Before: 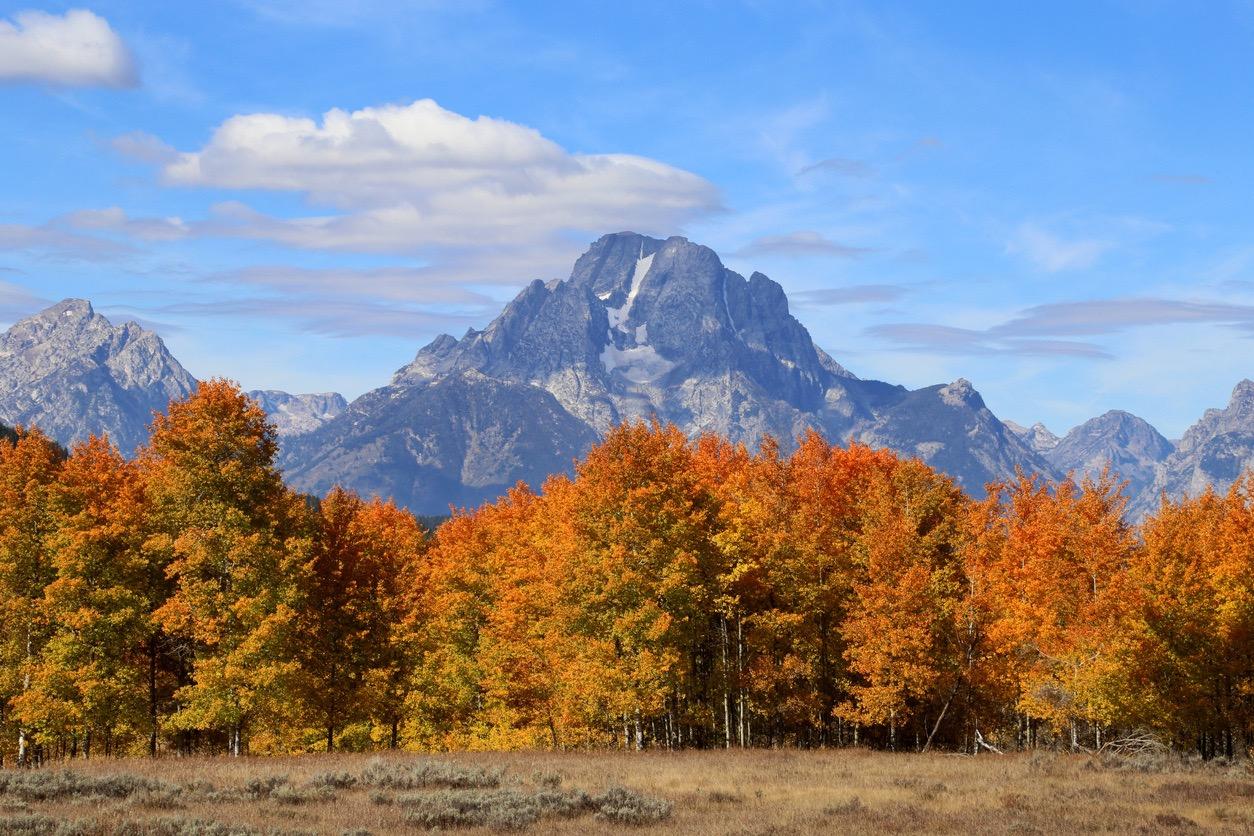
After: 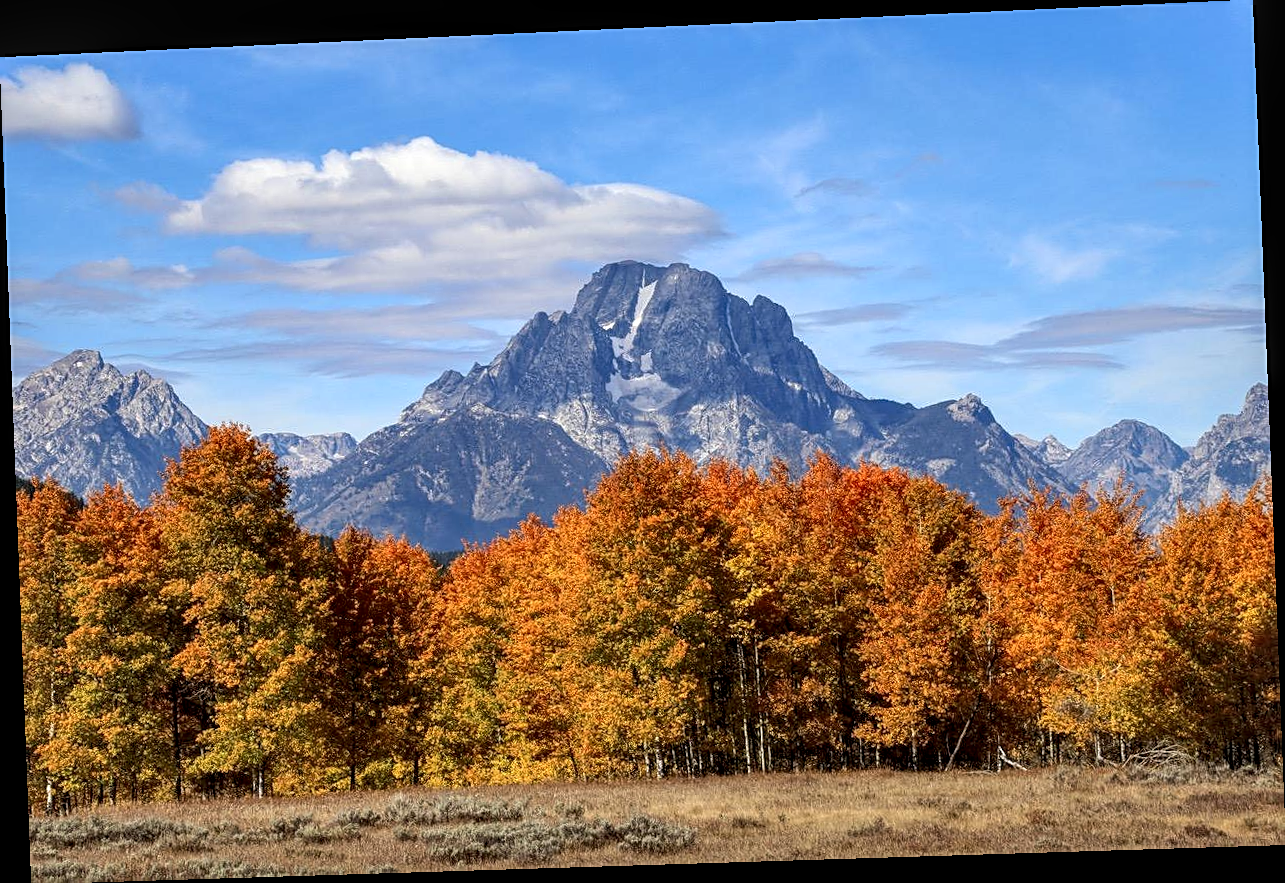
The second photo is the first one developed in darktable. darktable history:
local contrast: detail 150%
rotate and perspective: rotation -2.22°, lens shift (horizontal) -0.022, automatic cropping off
sharpen: on, module defaults
